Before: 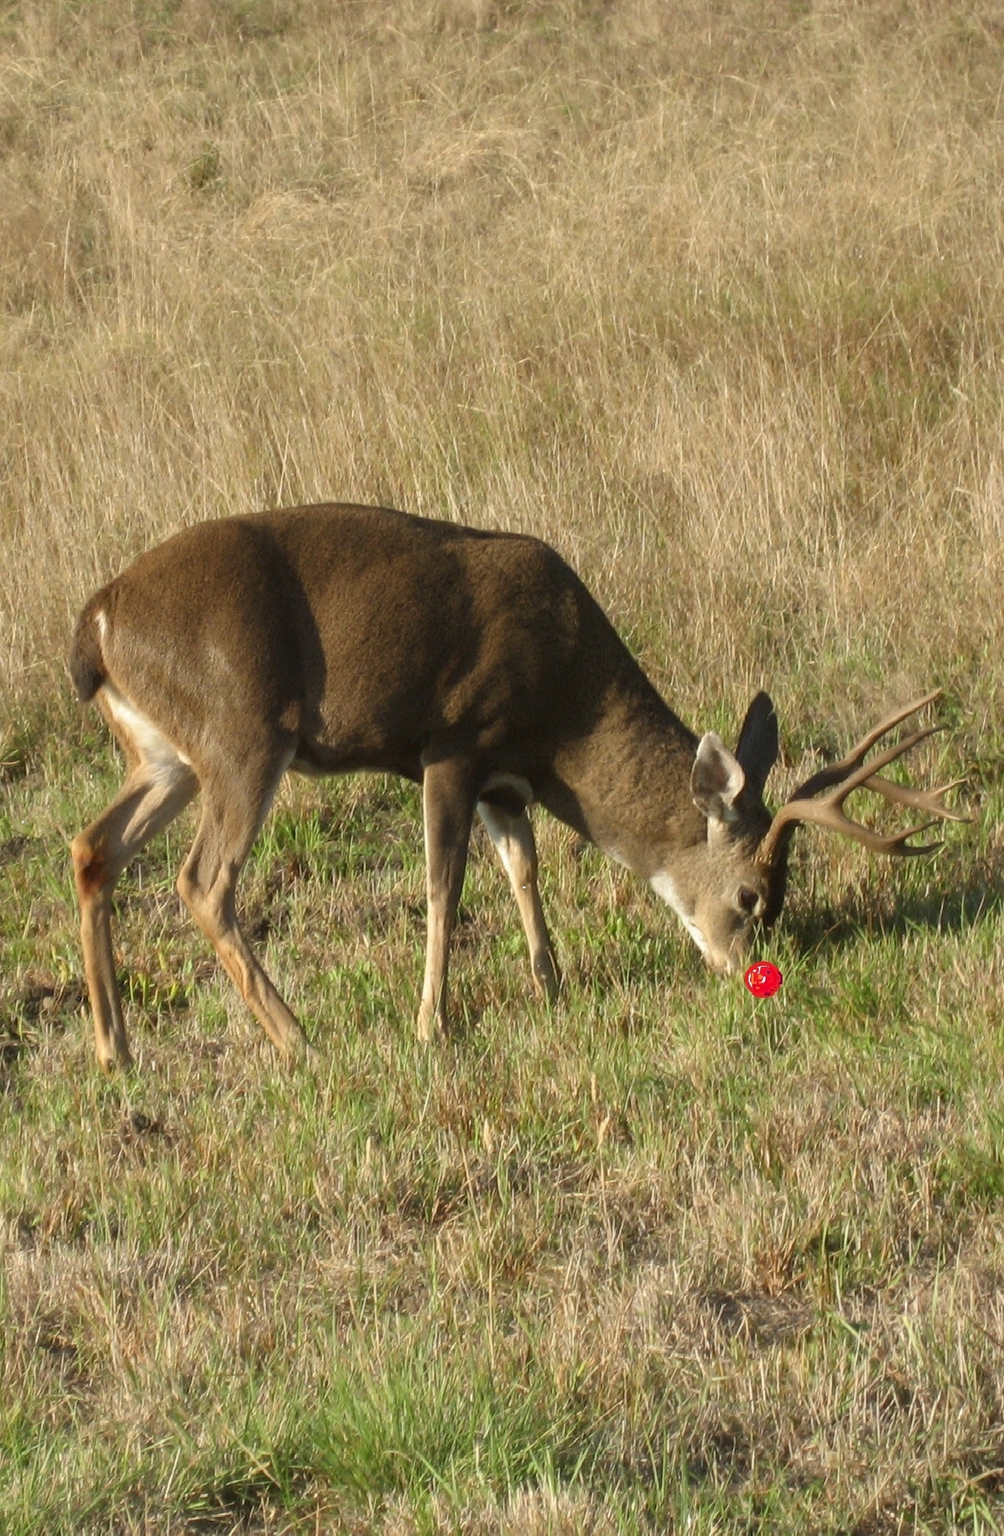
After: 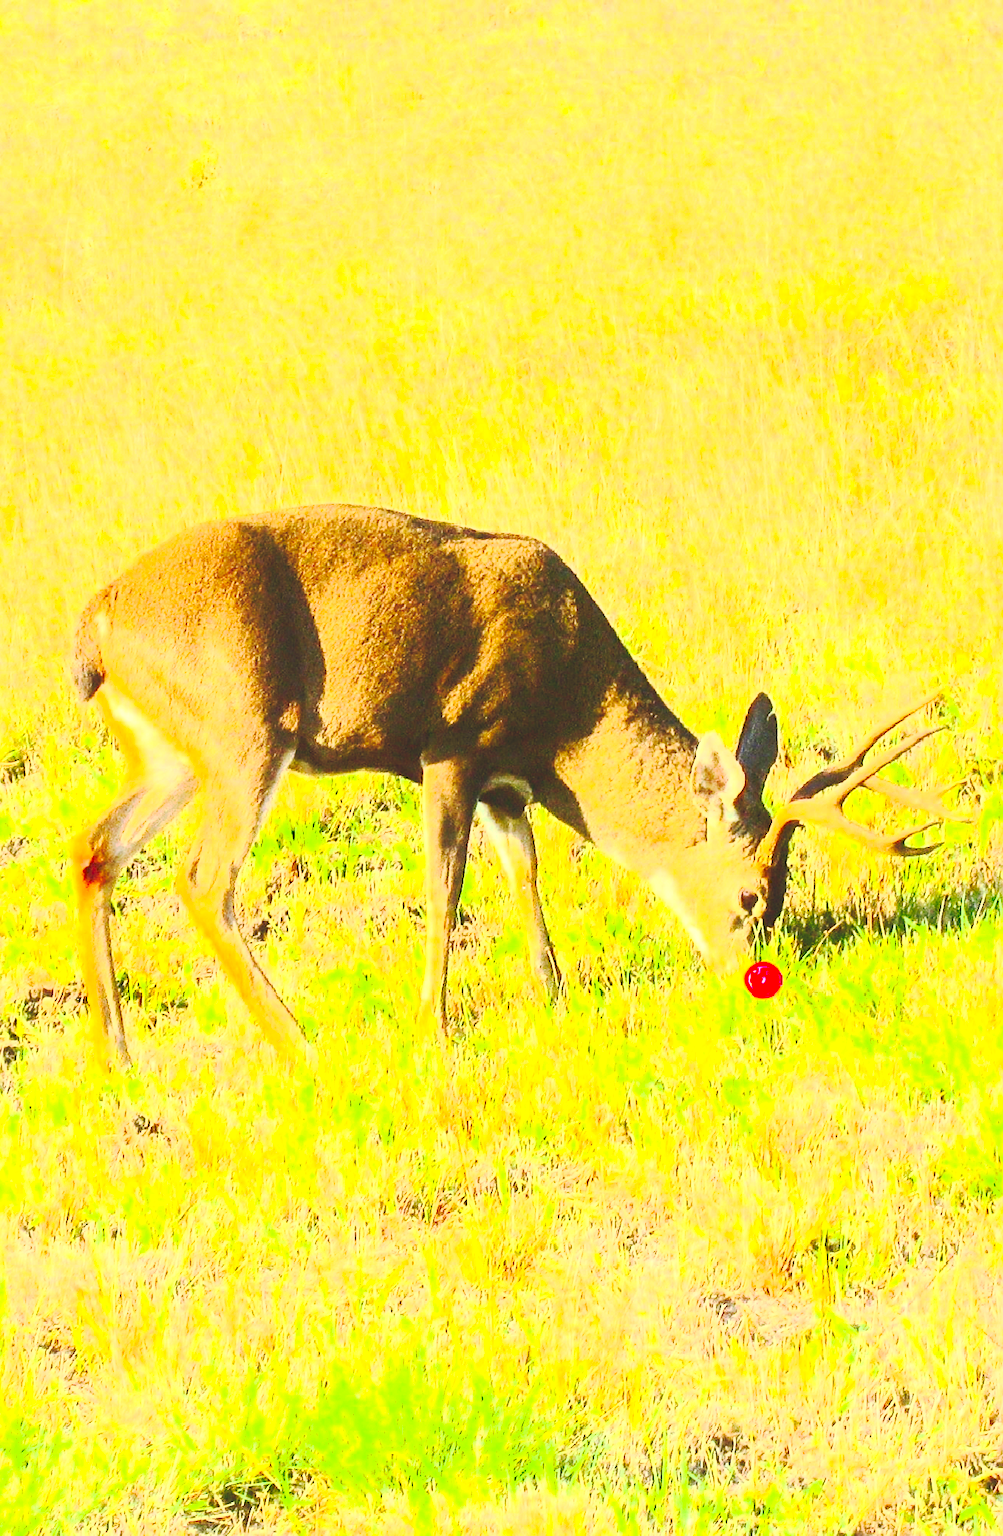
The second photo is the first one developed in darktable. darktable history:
crop: left 0.101%
exposure: black level correction 0, exposure 1.384 EV, compensate highlight preservation false
contrast brightness saturation: contrast 0.981, brightness 0.994, saturation 0.986
tone curve: curves: ch0 [(0, 0) (0.003, 0.132) (0.011, 0.136) (0.025, 0.14) (0.044, 0.147) (0.069, 0.149) (0.1, 0.156) (0.136, 0.163) (0.177, 0.177) (0.224, 0.2) (0.277, 0.251) (0.335, 0.311) (0.399, 0.387) (0.468, 0.487) (0.543, 0.585) (0.623, 0.675) (0.709, 0.742) (0.801, 0.81) (0.898, 0.867) (1, 1)], preserve colors none
color balance rgb: perceptual saturation grading › global saturation 1.22%, perceptual saturation grading › highlights -2.453%, perceptual saturation grading › mid-tones 4.522%, perceptual saturation grading › shadows 8.486%, perceptual brilliance grading › global brilliance 3.371%, global vibrance 20%
sharpen: on, module defaults
